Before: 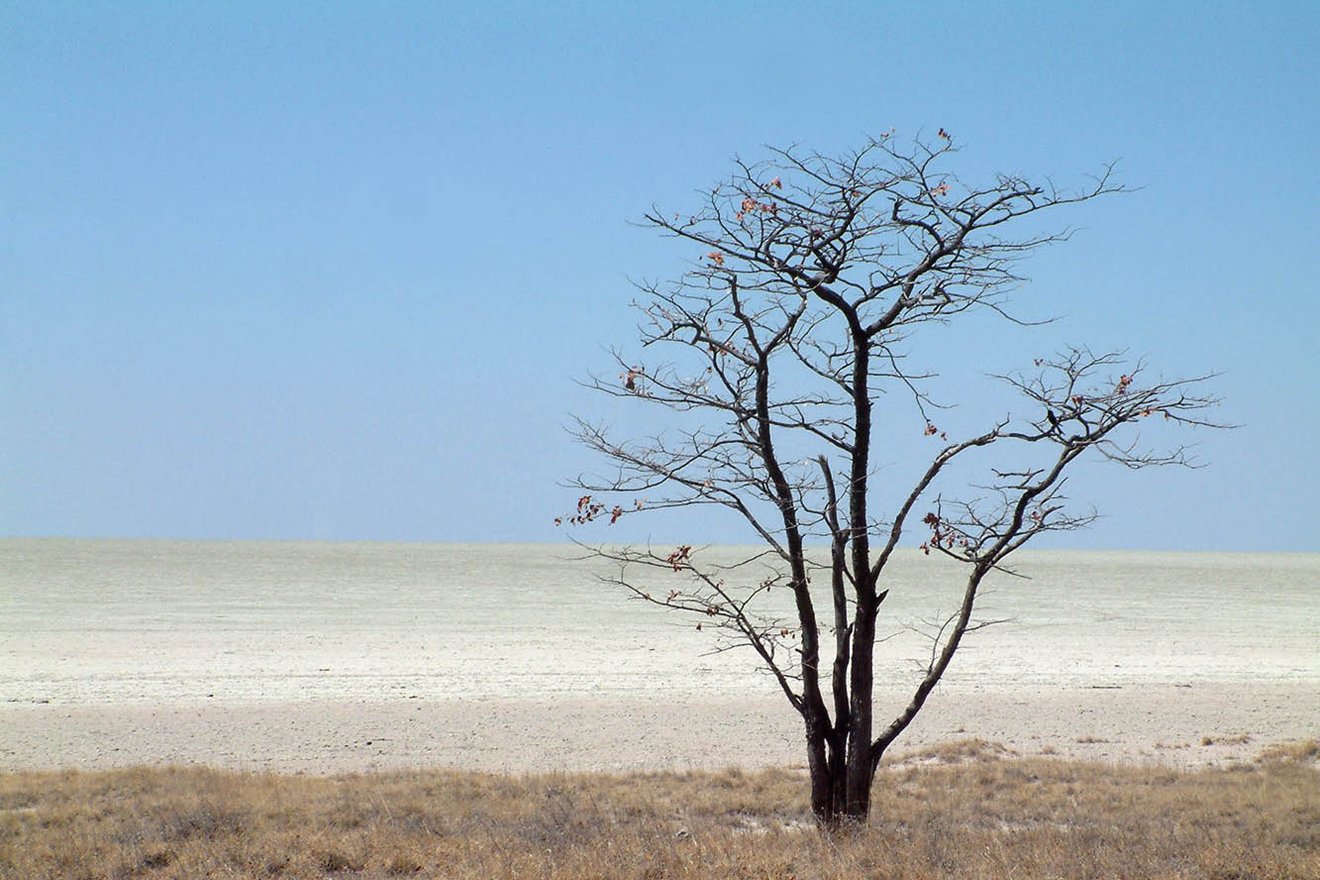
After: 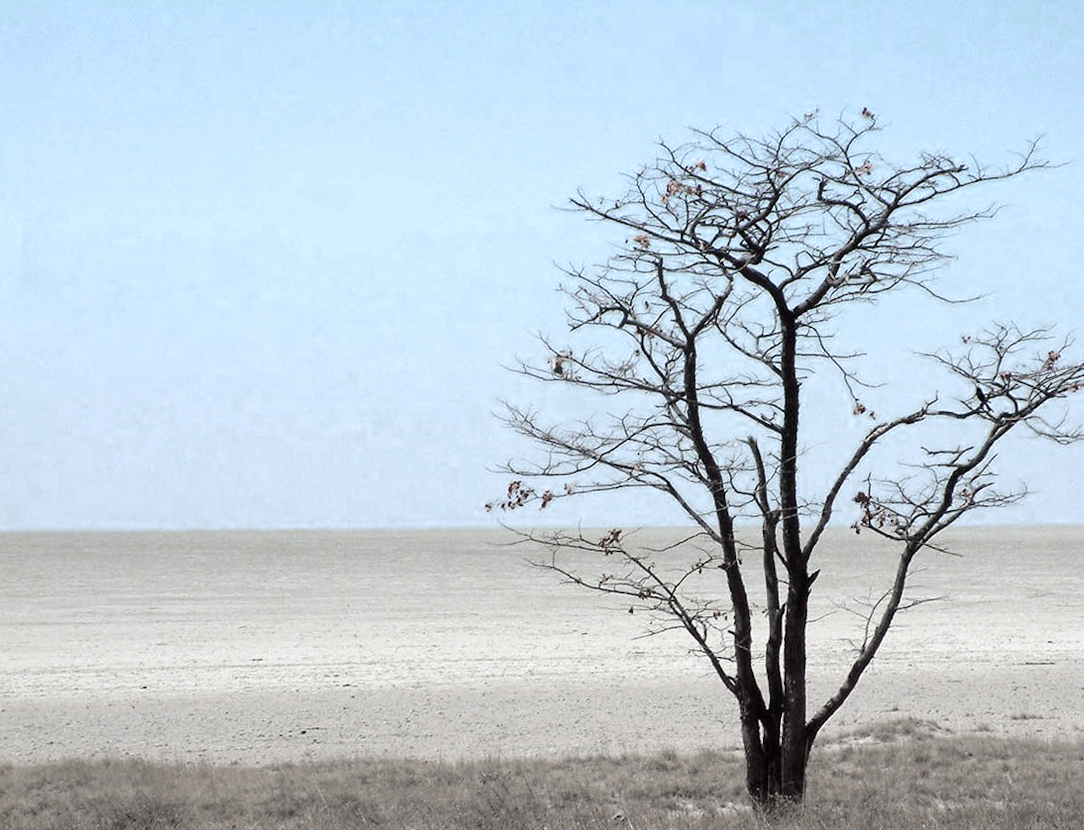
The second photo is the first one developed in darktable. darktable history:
color zones: curves: ch0 [(0, 0.613) (0.01, 0.613) (0.245, 0.448) (0.498, 0.529) (0.642, 0.665) (0.879, 0.777) (0.99, 0.613)]; ch1 [(0, 0.272) (0.219, 0.127) (0.724, 0.346)]
crop and rotate: angle 1°, left 4.281%, top 0.642%, right 11.383%, bottom 2.486%
